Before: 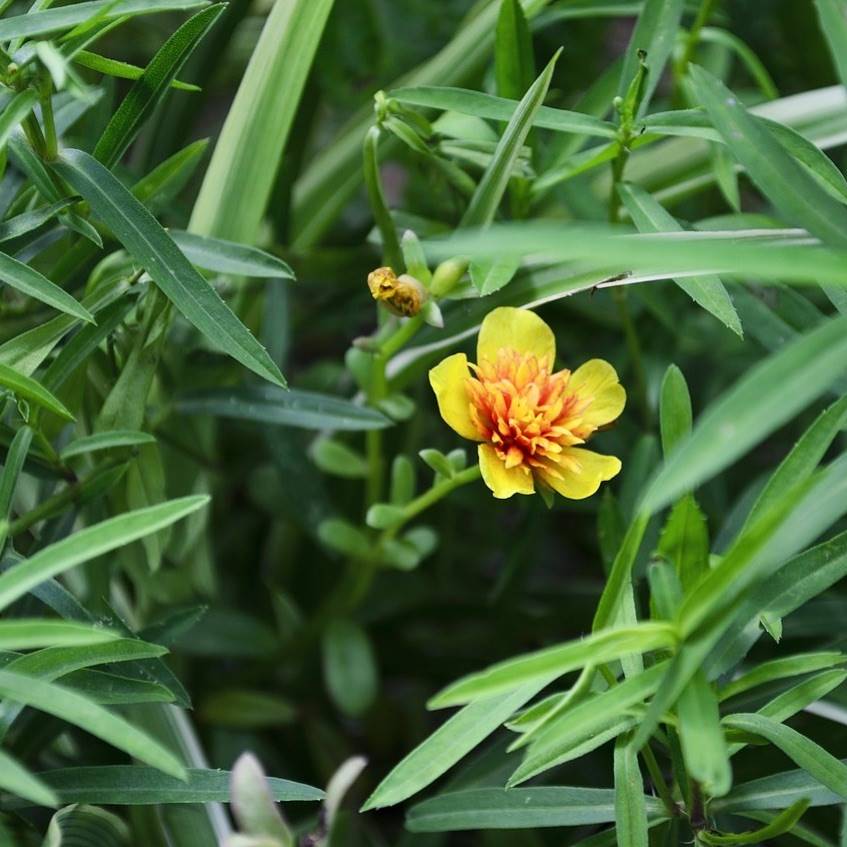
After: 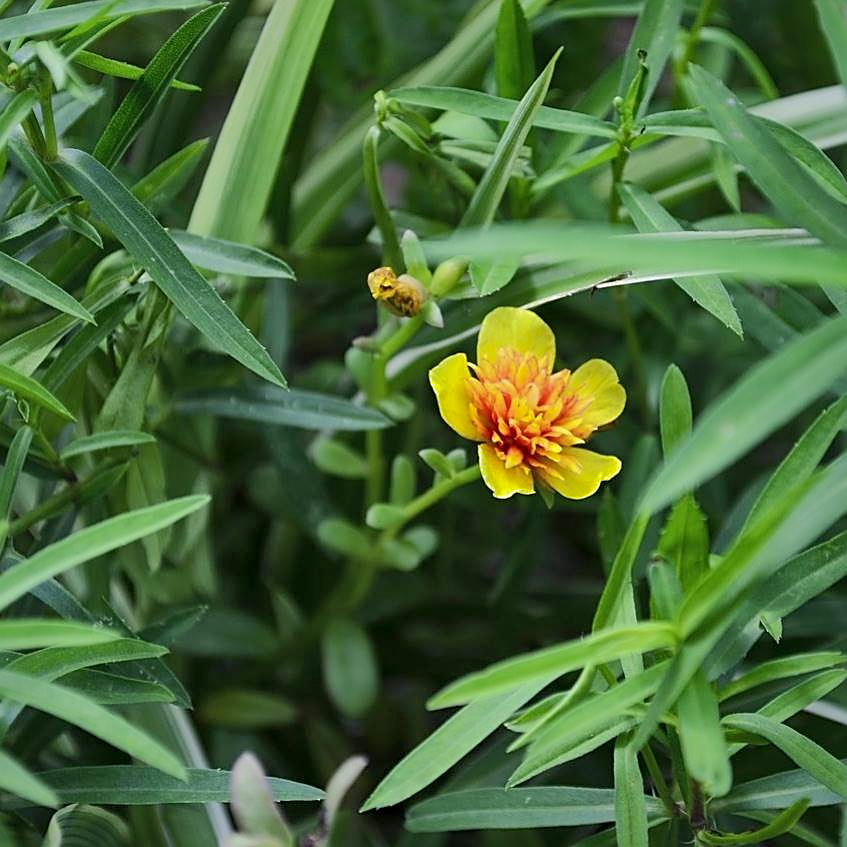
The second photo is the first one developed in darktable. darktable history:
local contrast: mode bilateral grid, contrast 20, coarseness 50, detail 120%, midtone range 0.2
sharpen: on, module defaults
shadows and highlights: shadows 40, highlights -60
